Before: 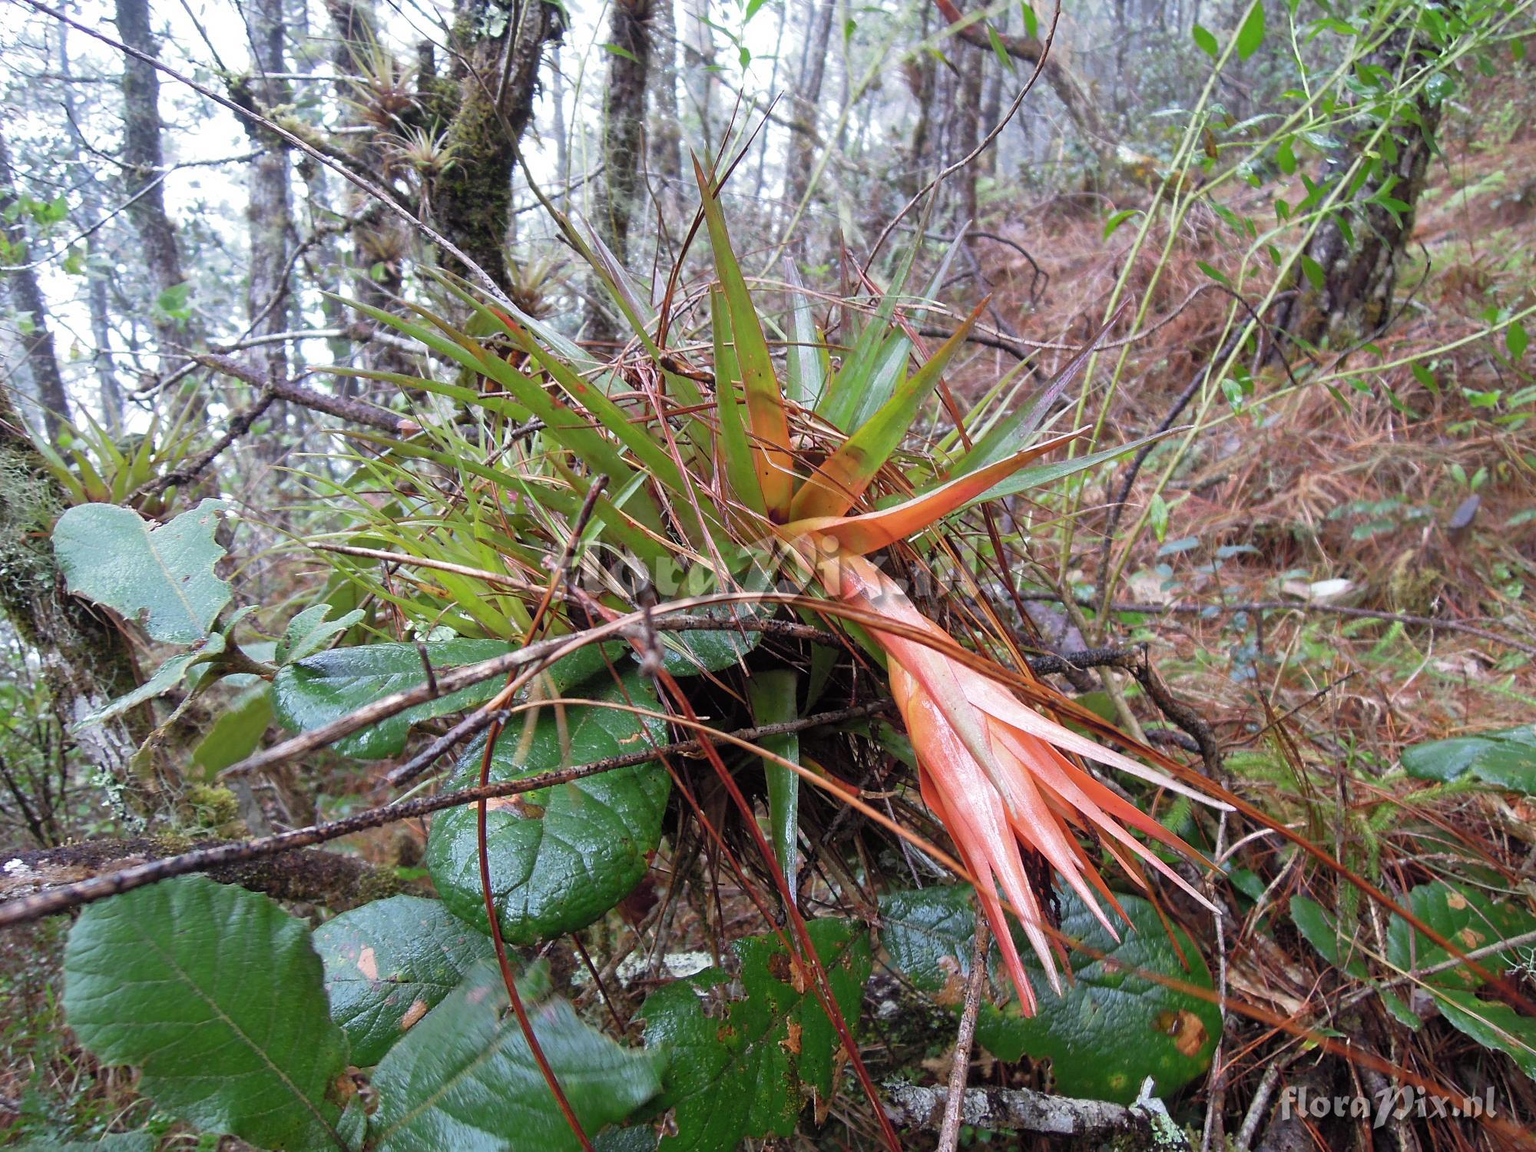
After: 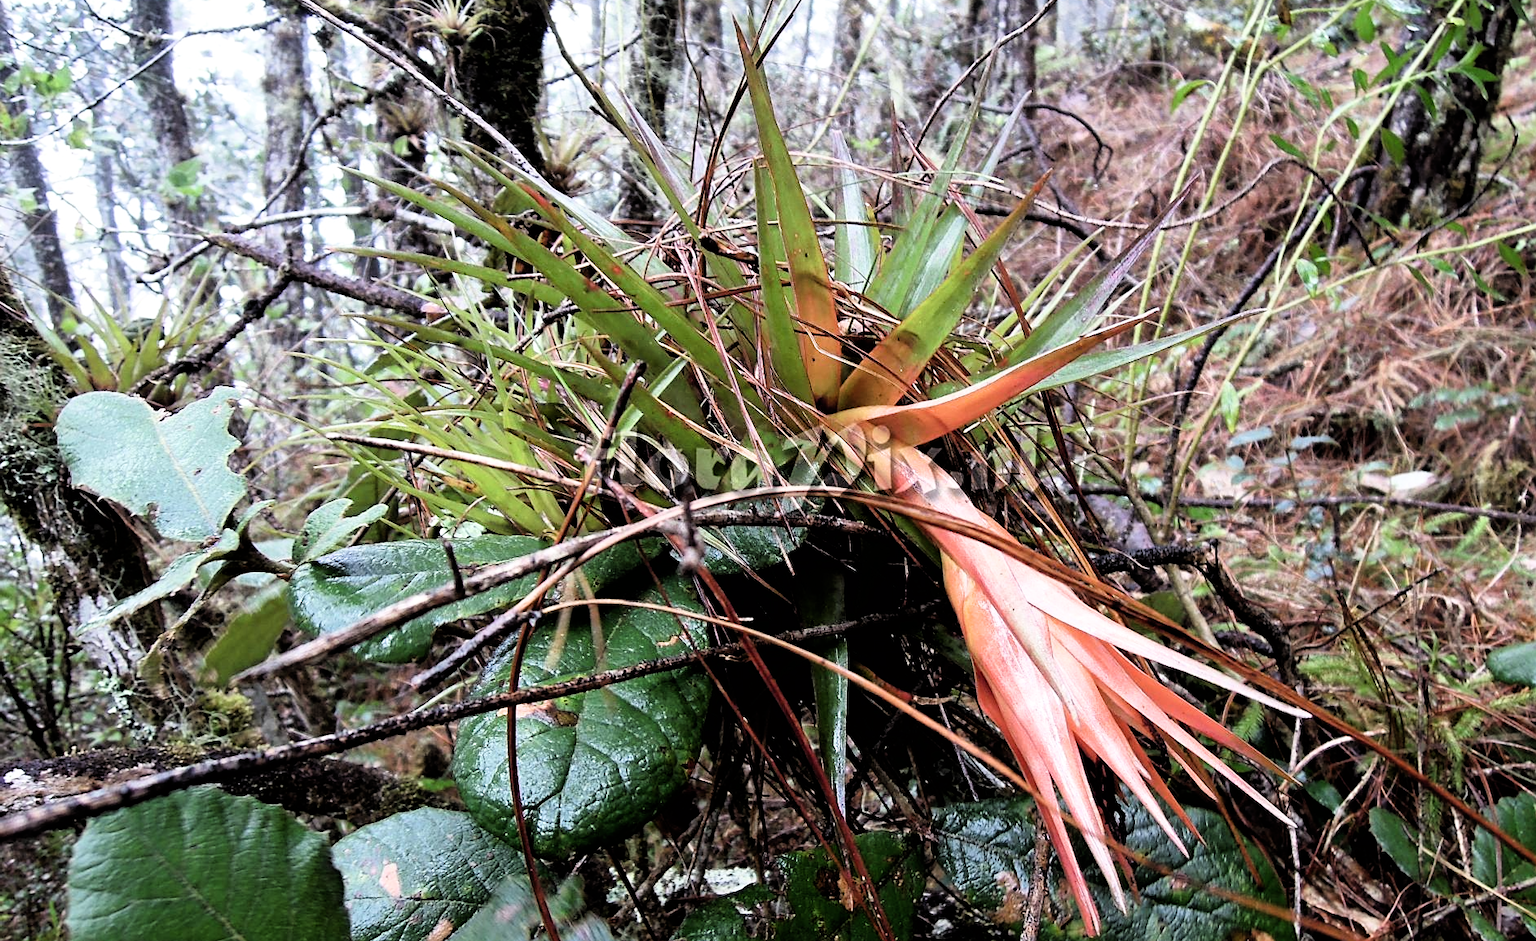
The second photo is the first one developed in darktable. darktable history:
crop and rotate: angle 0.03°, top 11.643%, right 5.651%, bottom 11.189%
sharpen: amount 0.2
filmic rgb: black relative exposure -3.75 EV, white relative exposure 2.4 EV, dynamic range scaling -50%, hardness 3.42, latitude 30%, contrast 1.8
